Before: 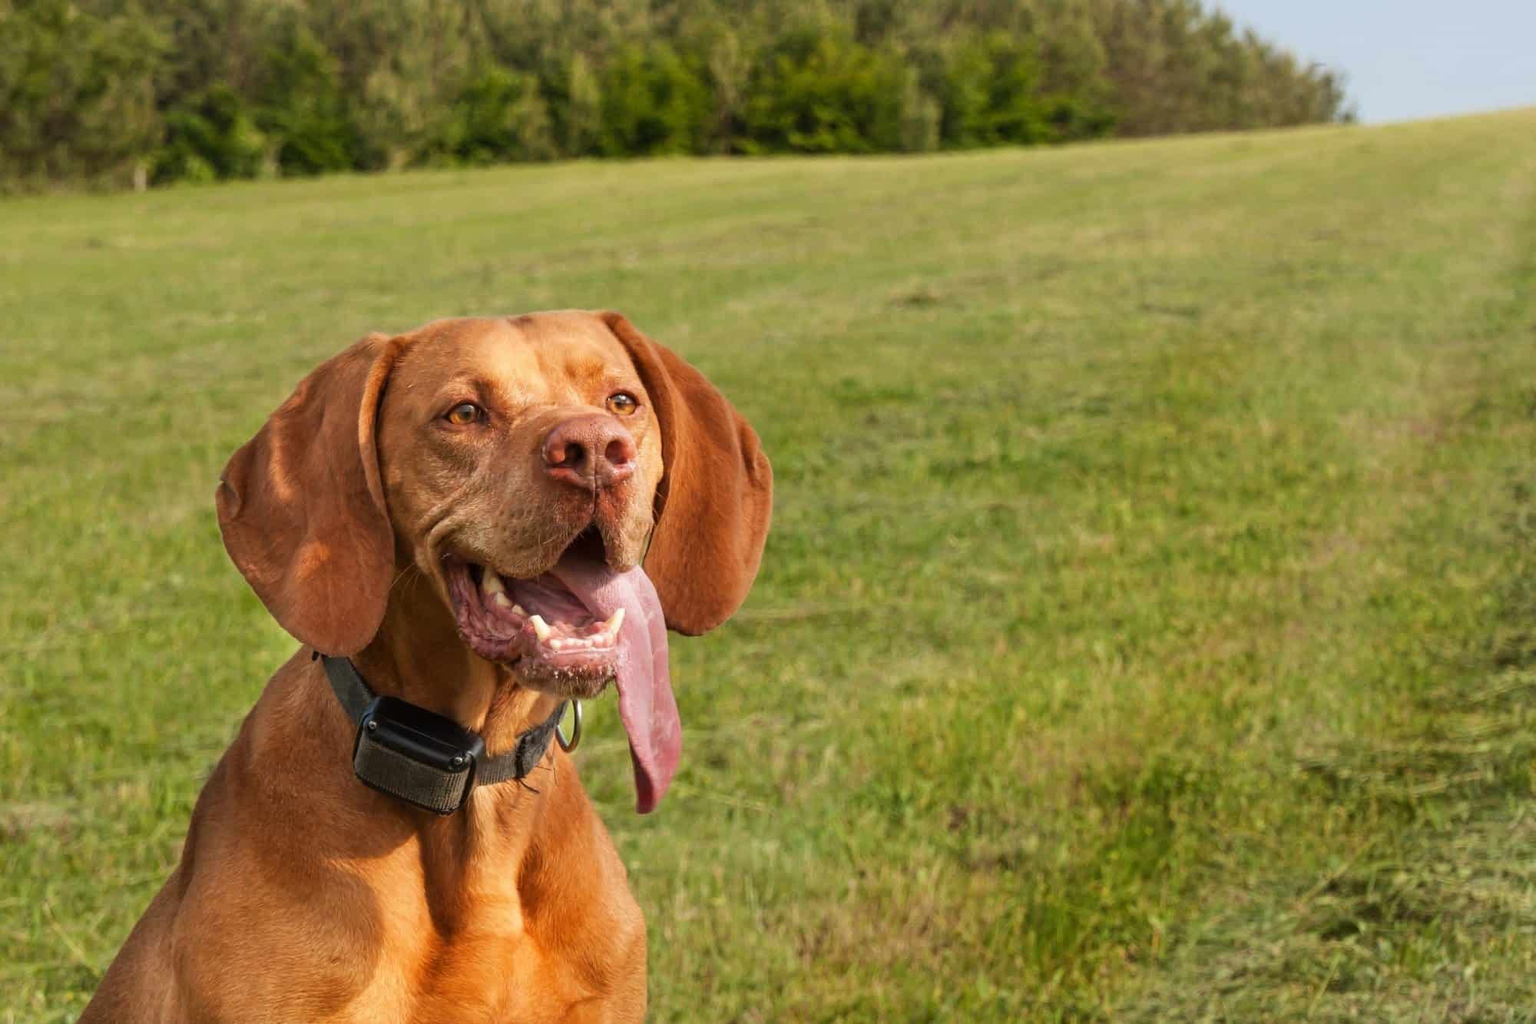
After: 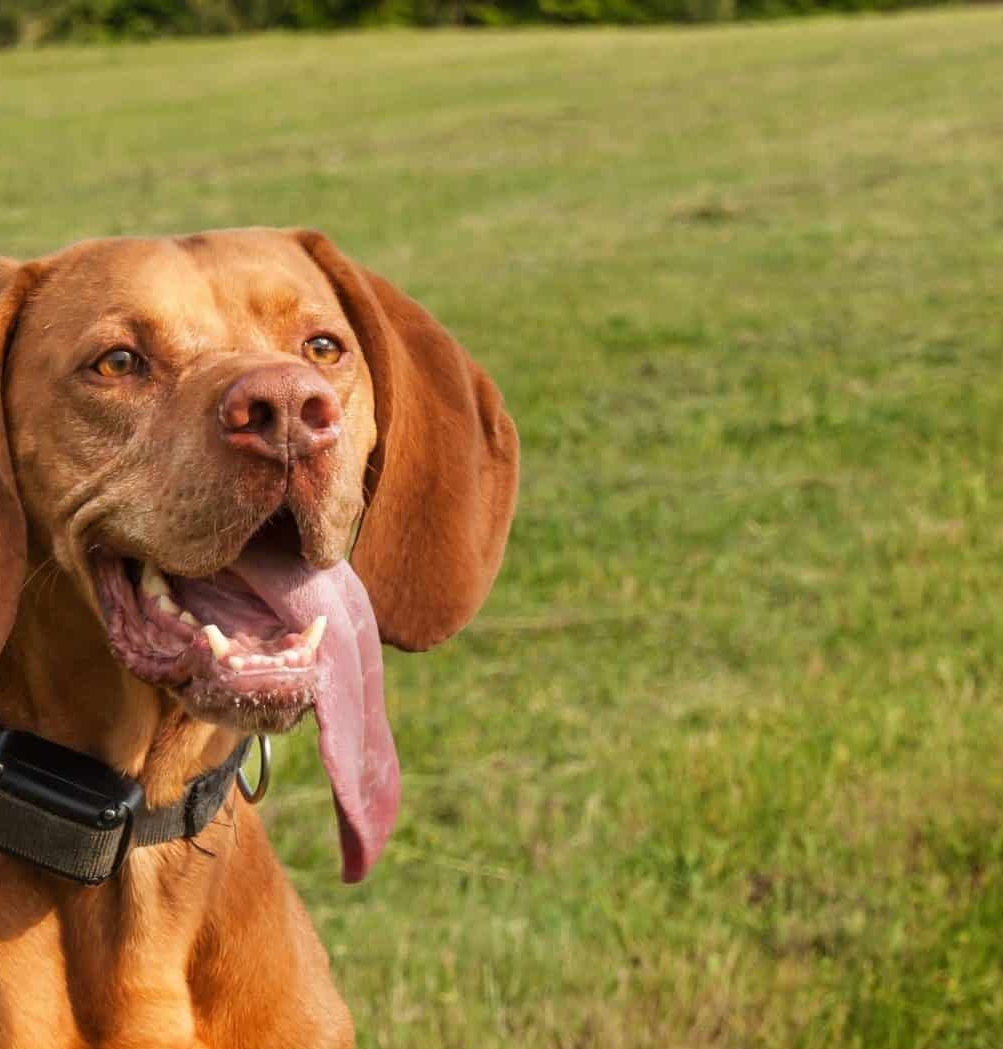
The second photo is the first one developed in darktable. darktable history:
crop and rotate: angle 0.023°, left 24.339%, top 13.227%, right 25.463%, bottom 8.005%
